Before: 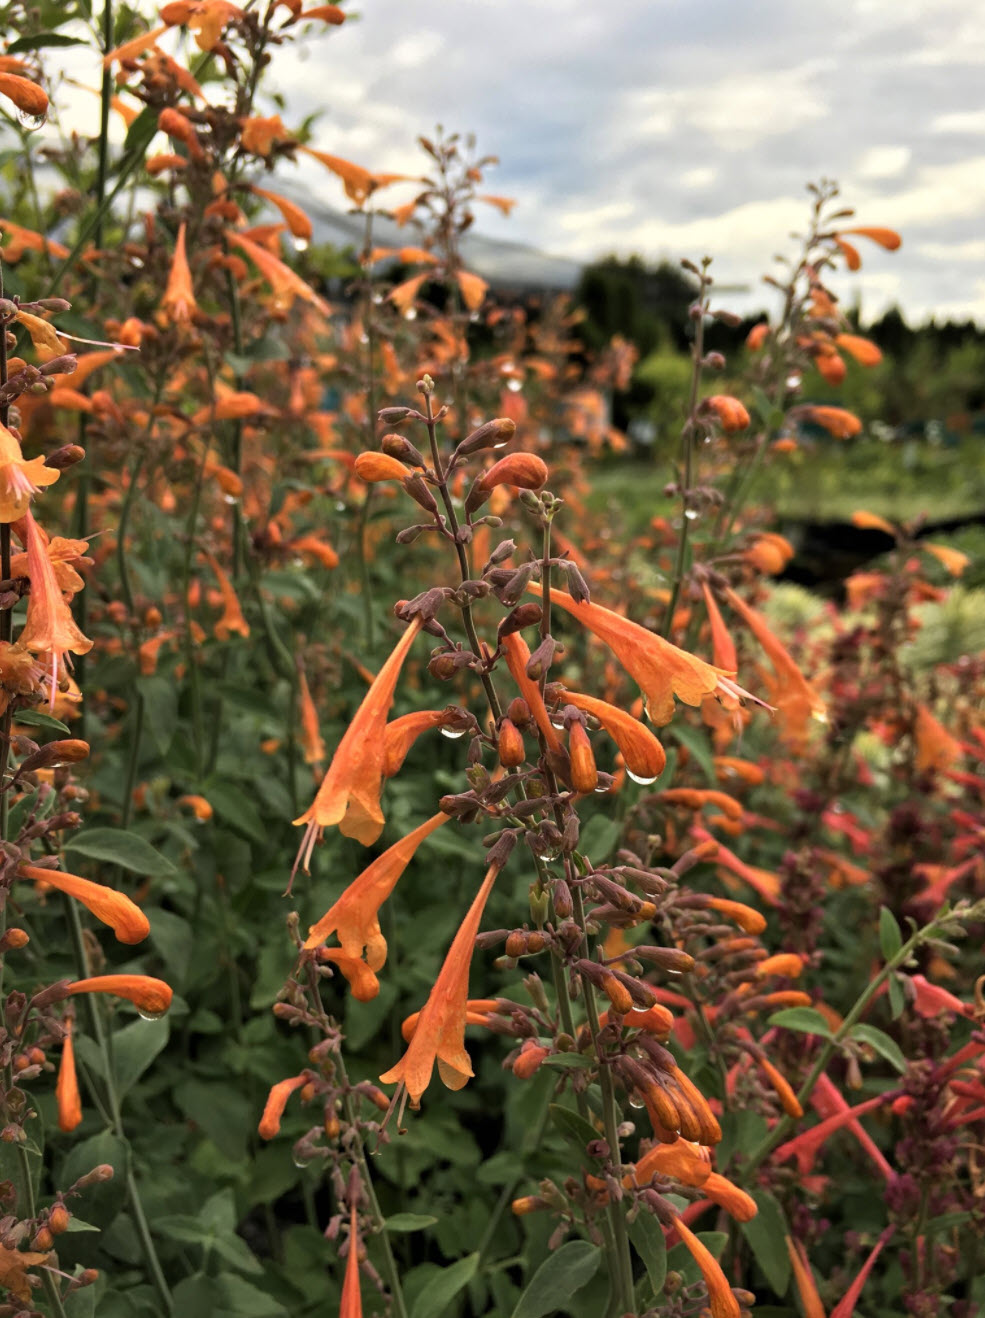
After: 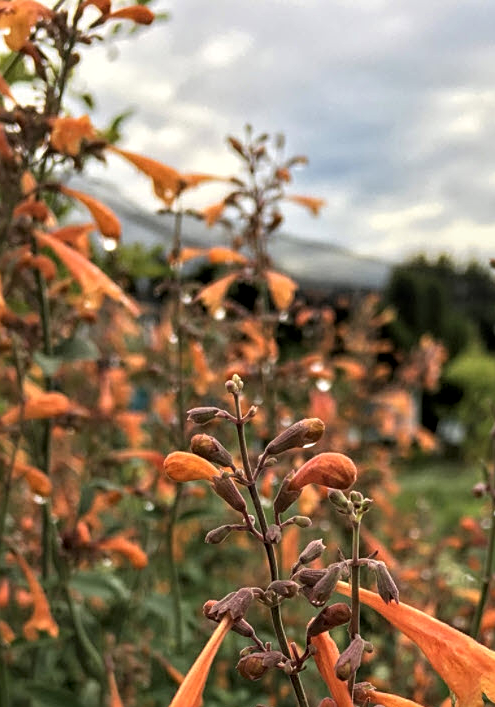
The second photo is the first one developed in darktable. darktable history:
sharpen: on, module defaults
local contrast: on, module defaults
crop: left 19.41%, right 30.323%, bottom 46.332%
